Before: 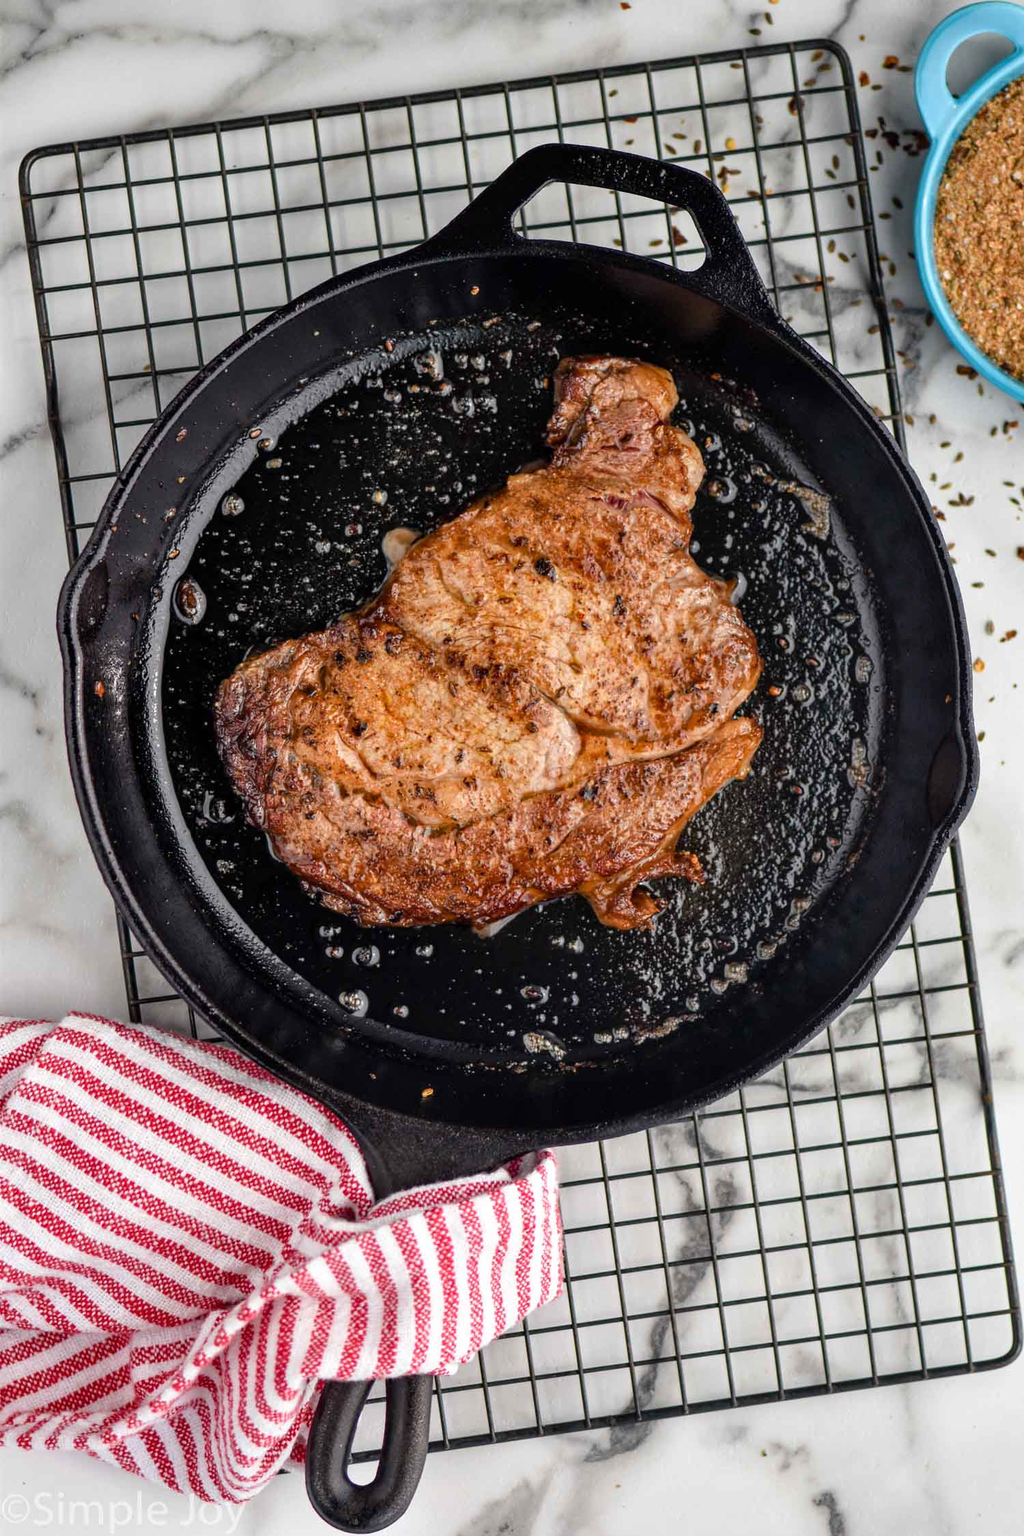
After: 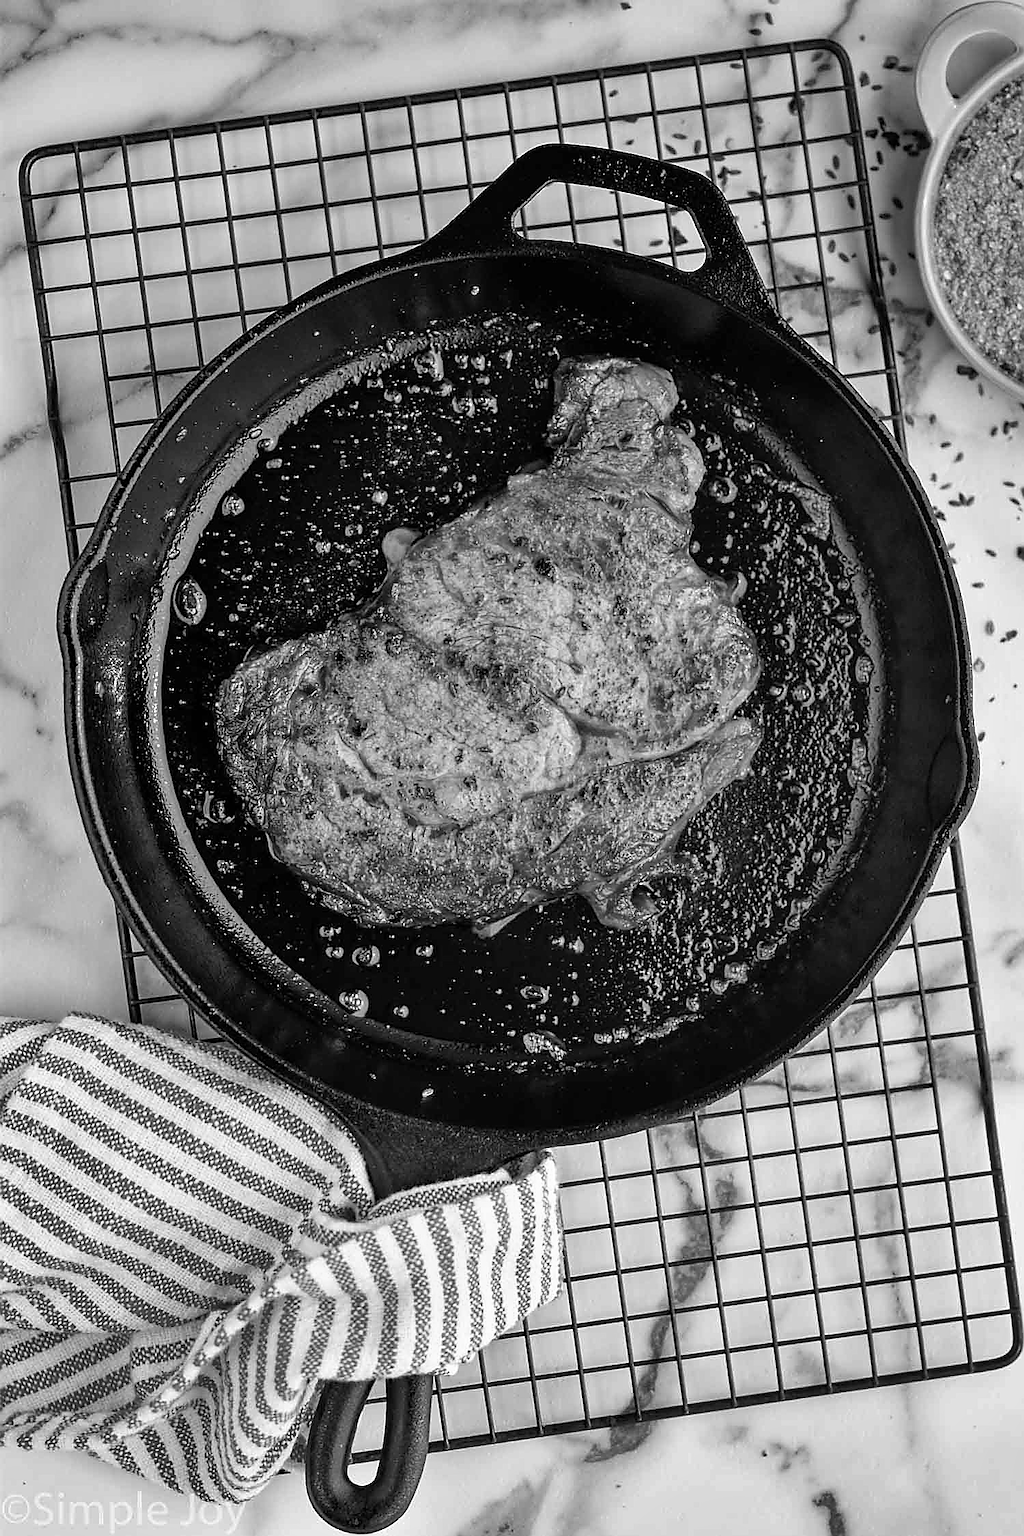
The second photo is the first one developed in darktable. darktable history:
shadows and highlights: shadows 22.7, highlights -48.71, soften with gaussian
monochrome: size 1
sharpen: radius 1.4, amount 1.25, threshold 0.7
